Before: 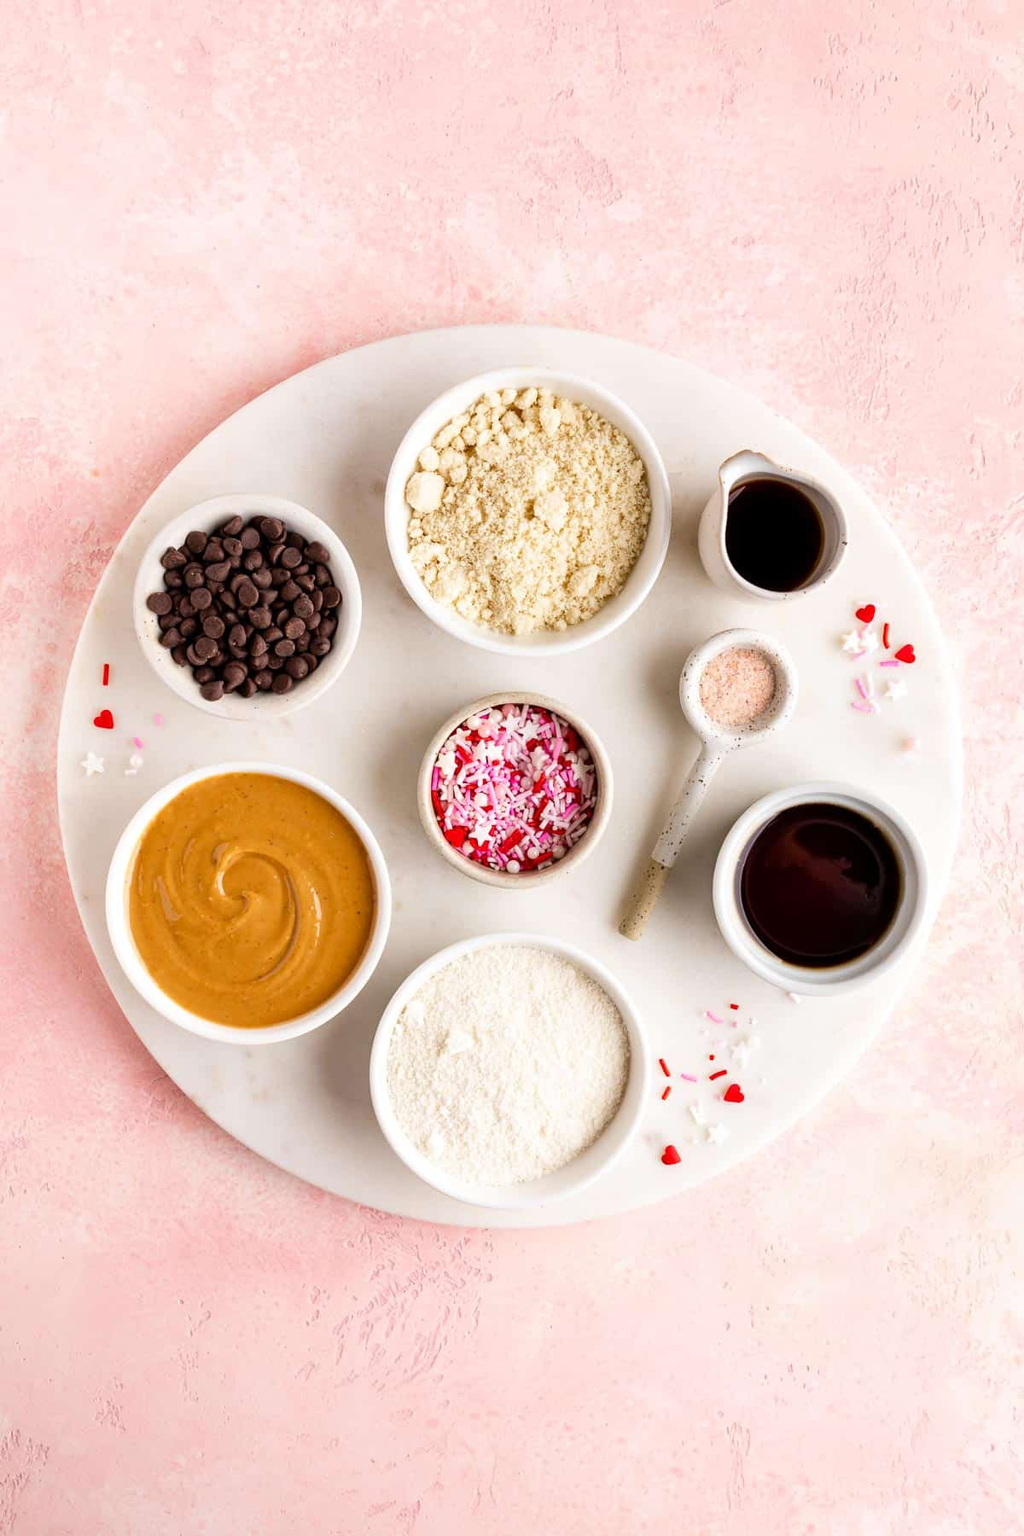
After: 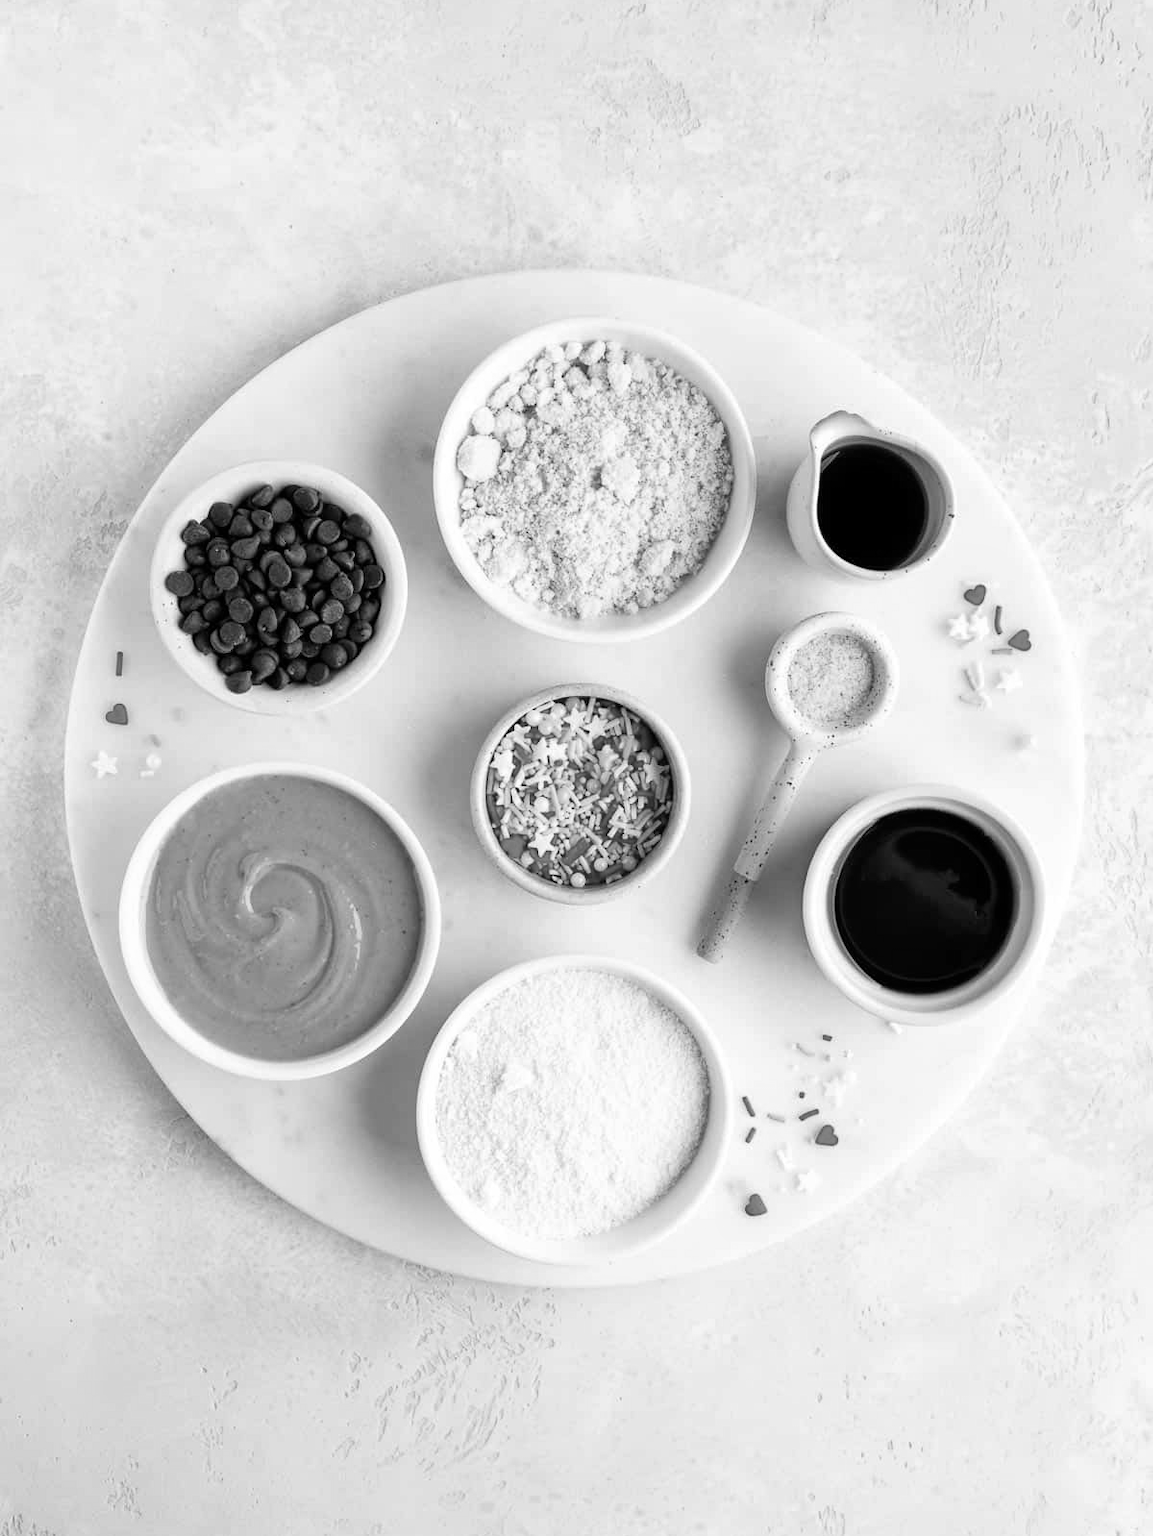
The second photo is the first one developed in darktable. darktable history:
monochrome: a 1.94, b -0.638
crop and rotate: top 5.609%, bottom 5.609%
